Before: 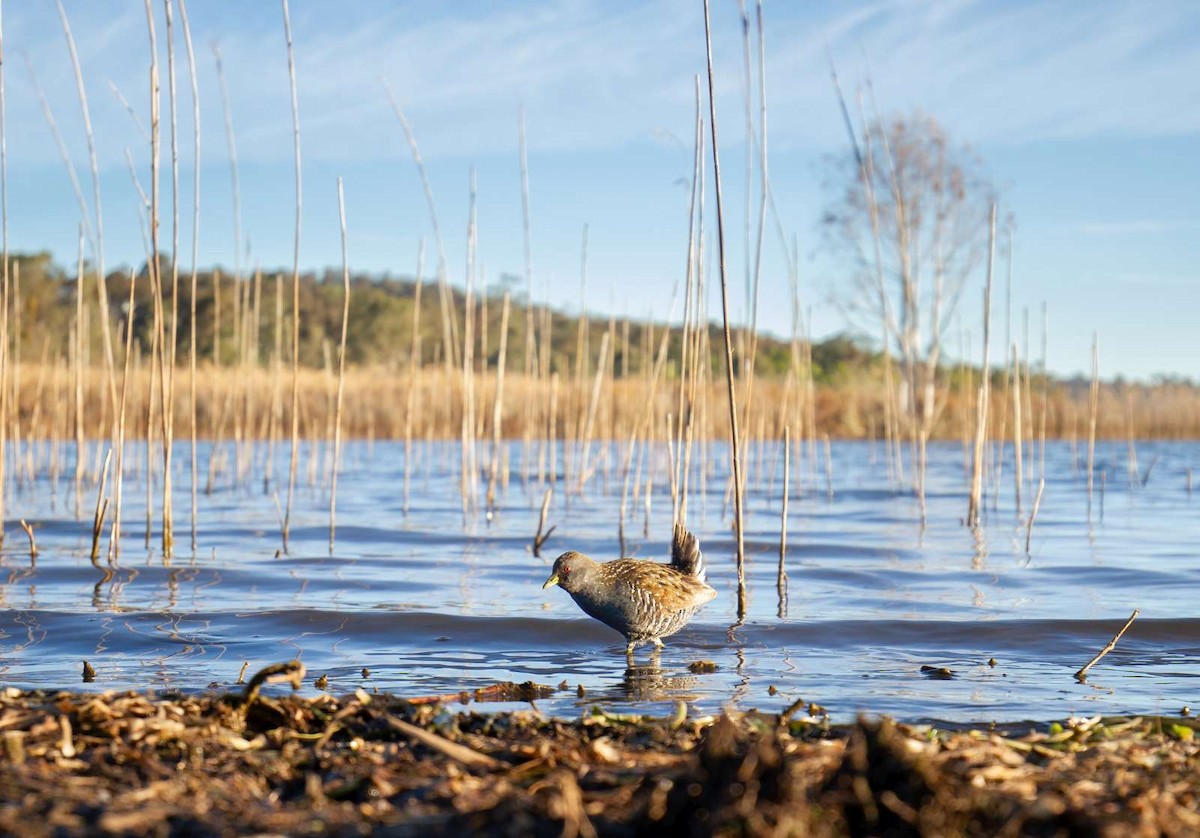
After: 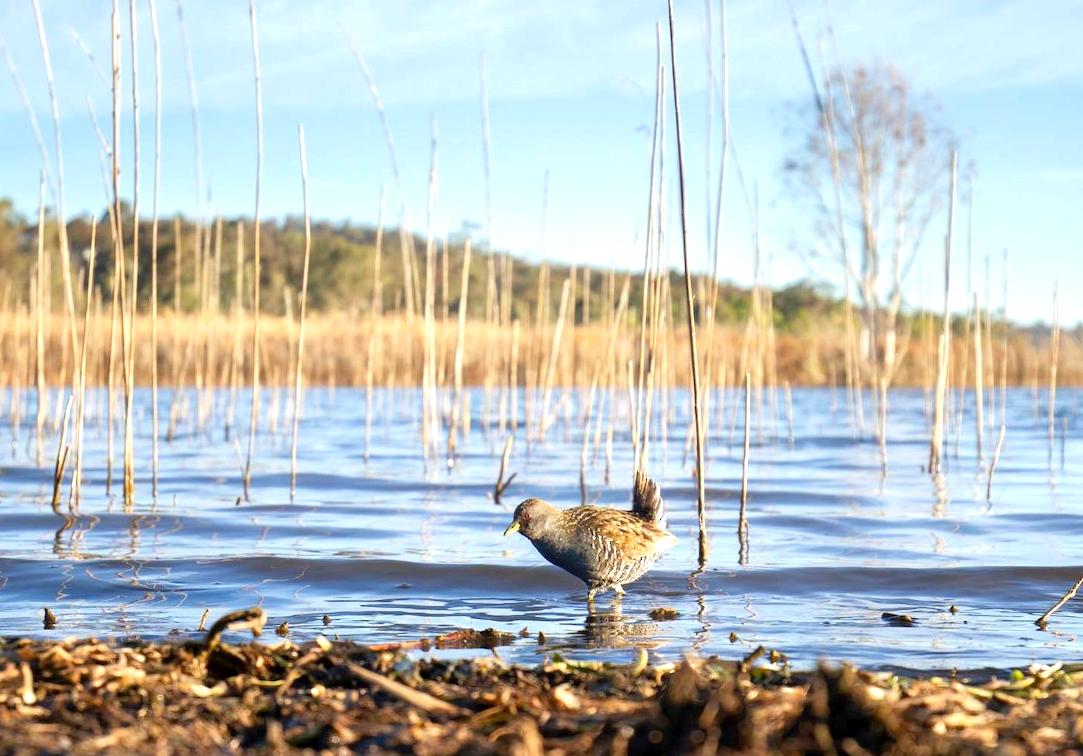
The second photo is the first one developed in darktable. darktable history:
crop: left 3.305%, top 6.436%, right 6.389%, bottom 3.258%
exposure: black level correction 0.001, exposure 0.5 EV, compensate exposure bias true, compensate highlight preservation false
